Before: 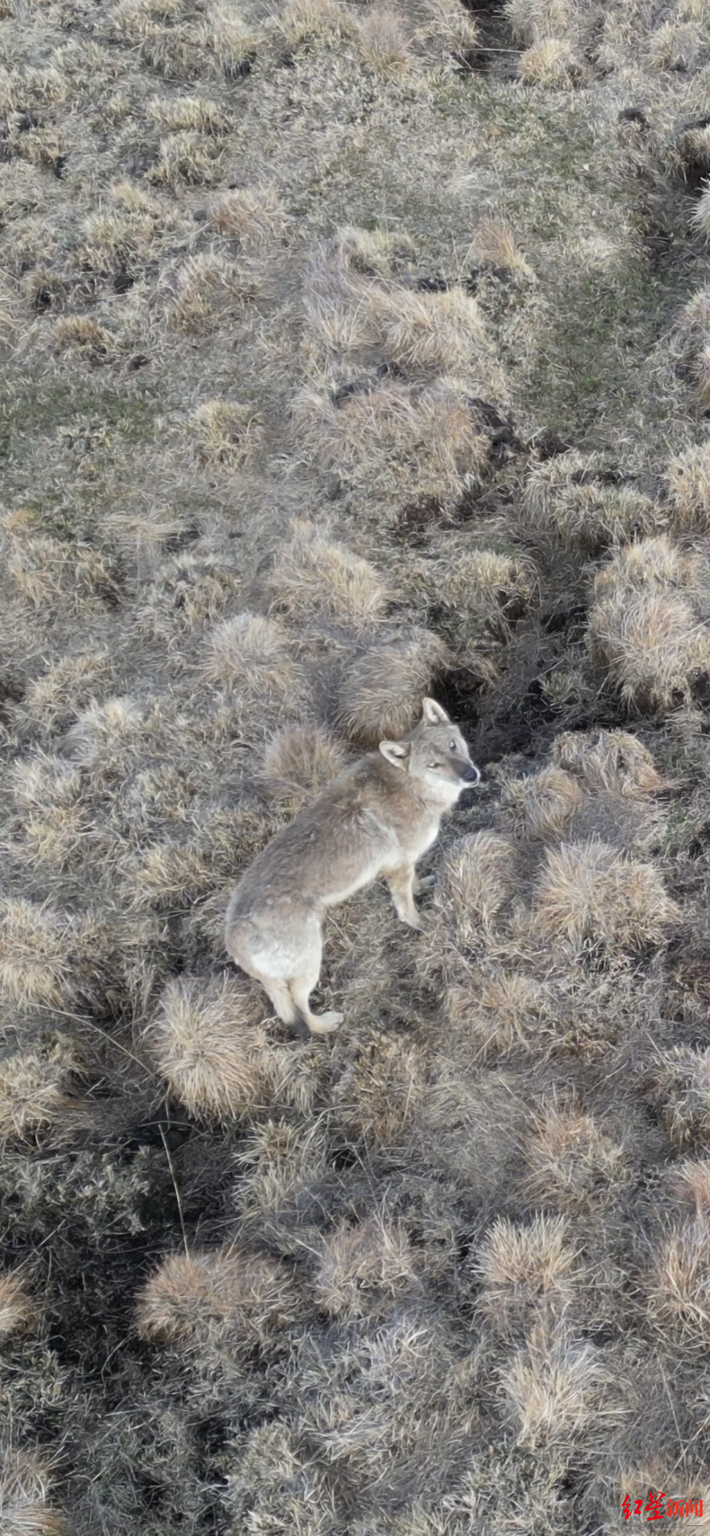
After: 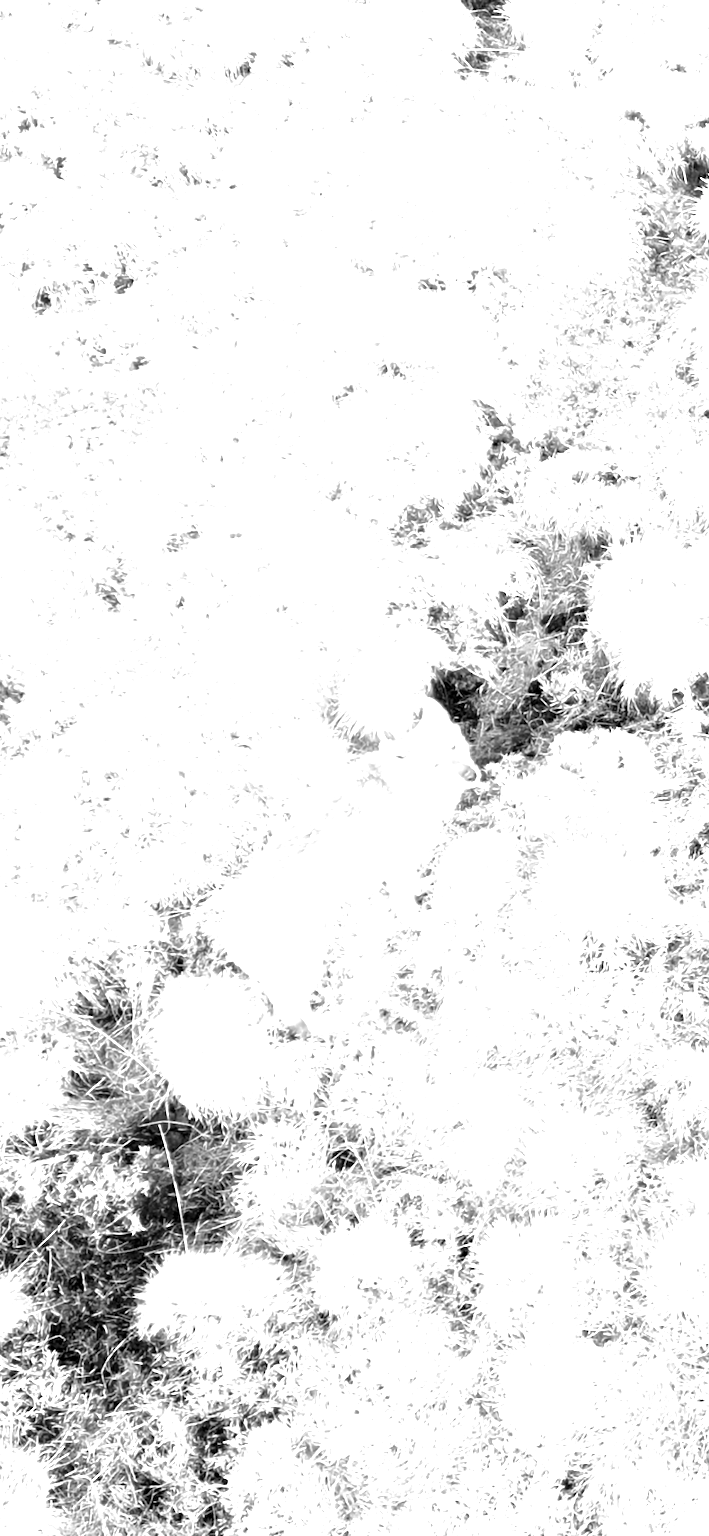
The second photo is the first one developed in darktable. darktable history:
white balance: red 2.421, blue 1.533
exposure: black level correction -0.023, exposure 1.397 EV, compensate highlight preservation false
base curve: curves: ch0 [(0, 0.007) (0.028, 0.063) (0.121, 0.311) (0.46, 0.743) (0.859, 0.957) (1, 1)], preserve colors none
monochrome: size 3.1
color correction: highlights a* 1.12, highlights b* 24.26, shadows a* 15.58, shadows b* 24.26
zone system: zone [-1 ×6, 0.602, -1 ×18]
color zones: curves: ch0 [(0, 0.465) (0.092, 0.596) (0.289, 0.464) (0.429, 0.453) (0.571, 0.464) (0.714, 0.455) (0.857, 0.462) (1, 0.465)]
levels: levels [0.514, 0.759, 1]
